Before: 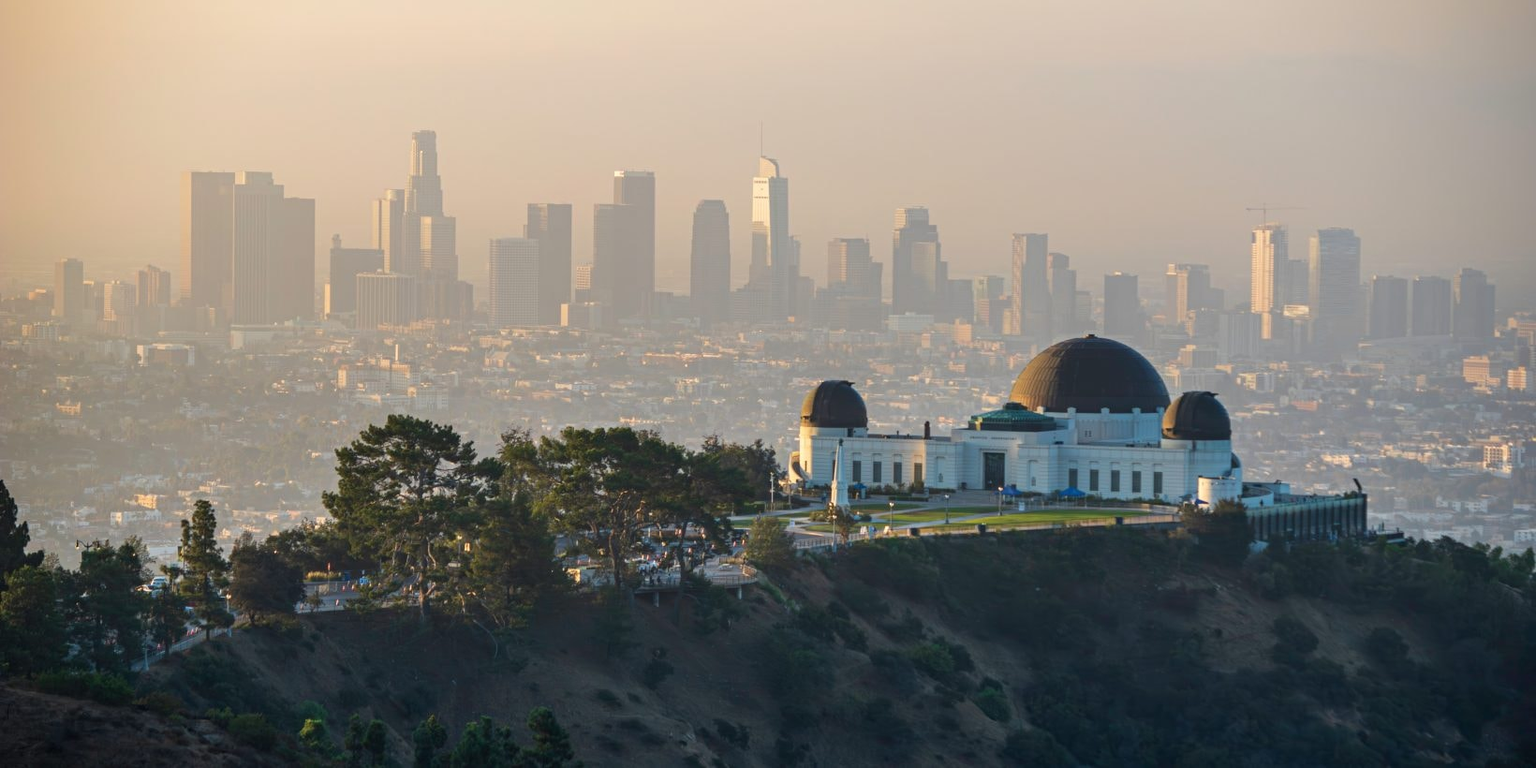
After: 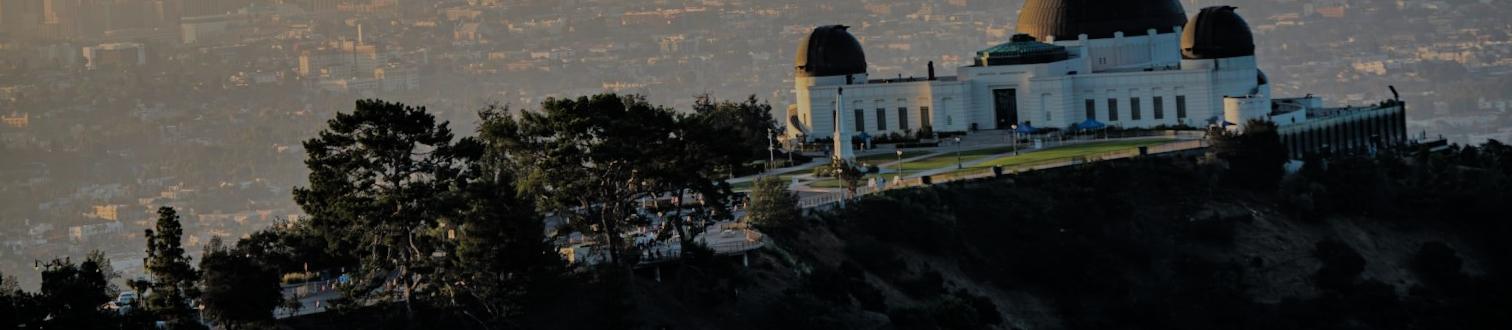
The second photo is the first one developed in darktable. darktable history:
shadows and highlights: shadows 40, highlights -60
exposure: exposure -1 EV, compensate highlight preservation false
rotate and perspective: rotation -4.57°, crop left 0.054, crop right 0.944, crop top 0.087, crop bottom 0.914
filmic rgb: black relative exposure -5 EV, hardness 2.88, contrast 1.1
crop: top 45.551%, bottom 12.262%
